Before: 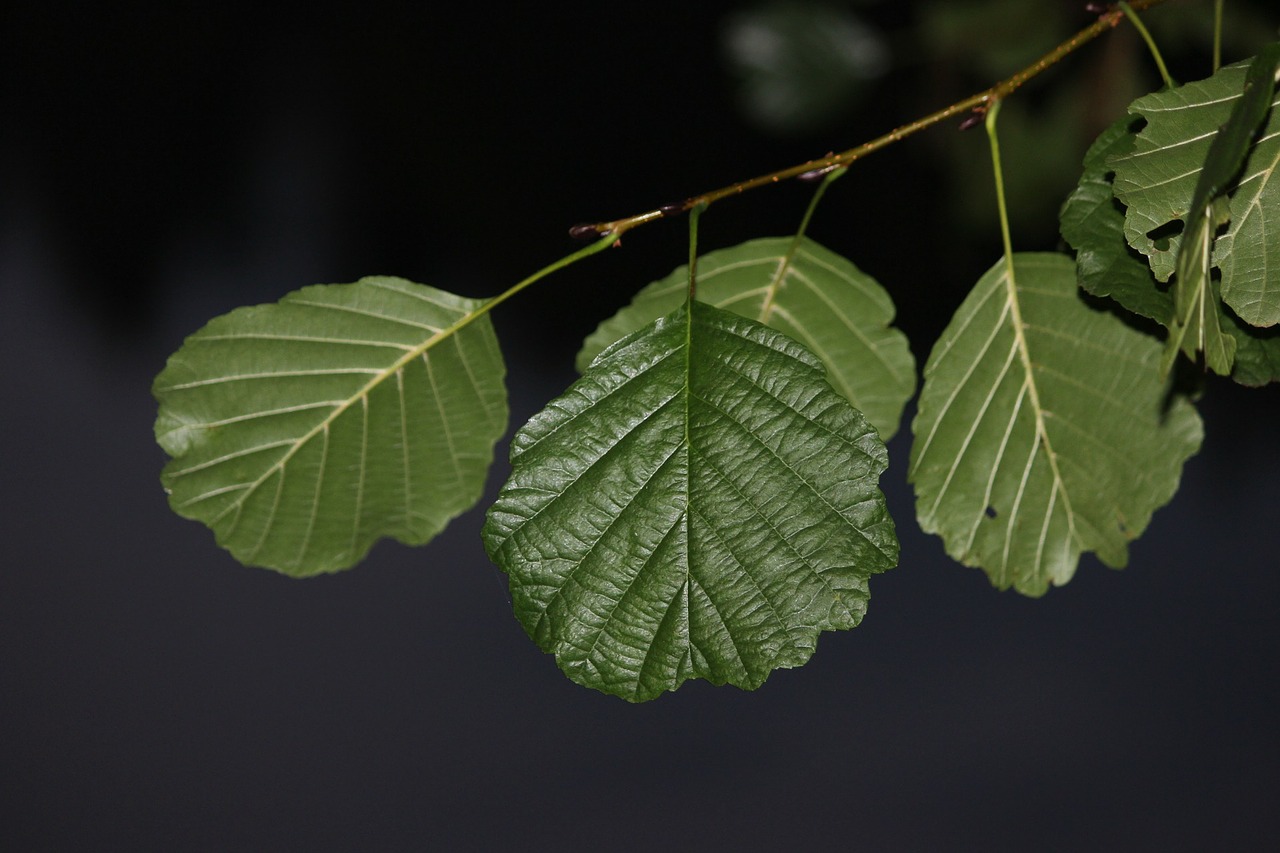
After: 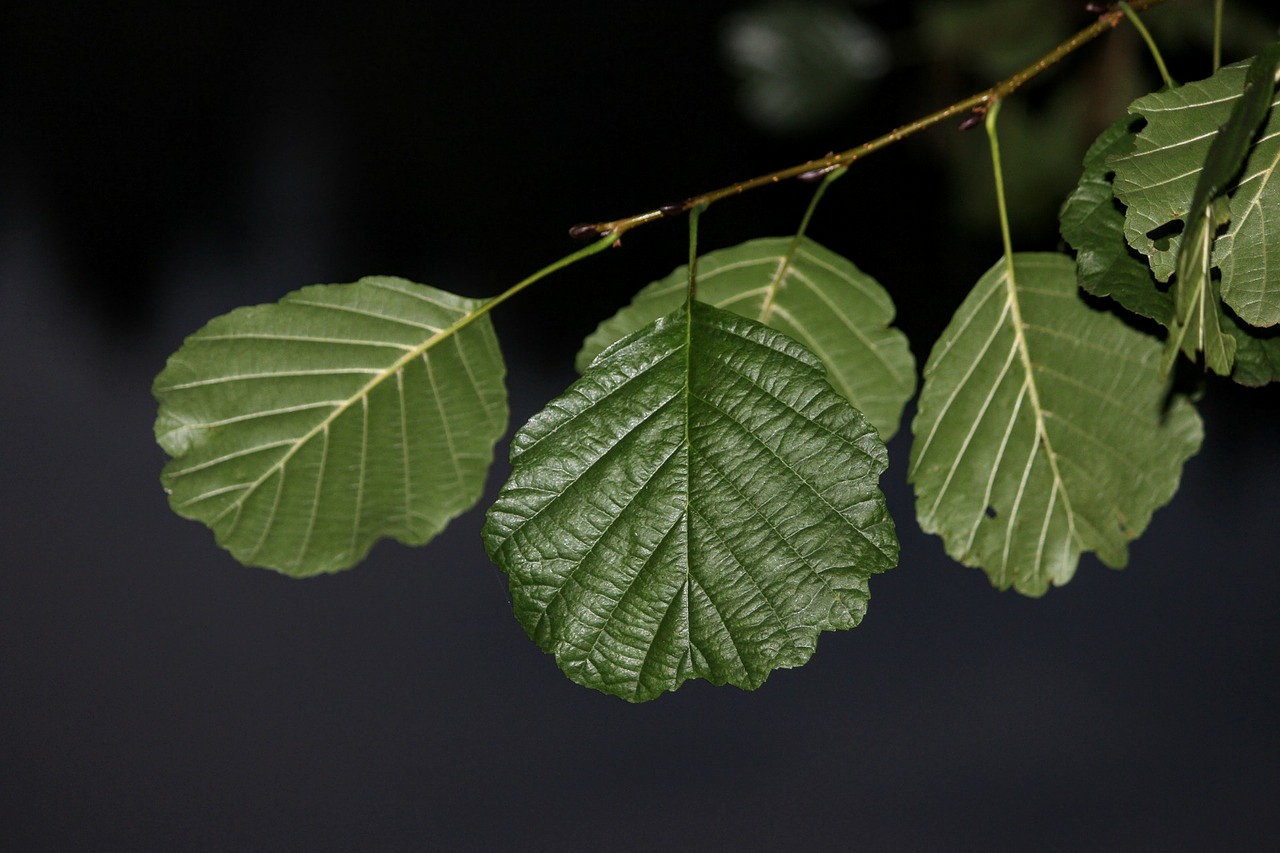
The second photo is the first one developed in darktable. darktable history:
shadows and highlights: shadows 0, highlights 40
local contrast: on, module defaults
